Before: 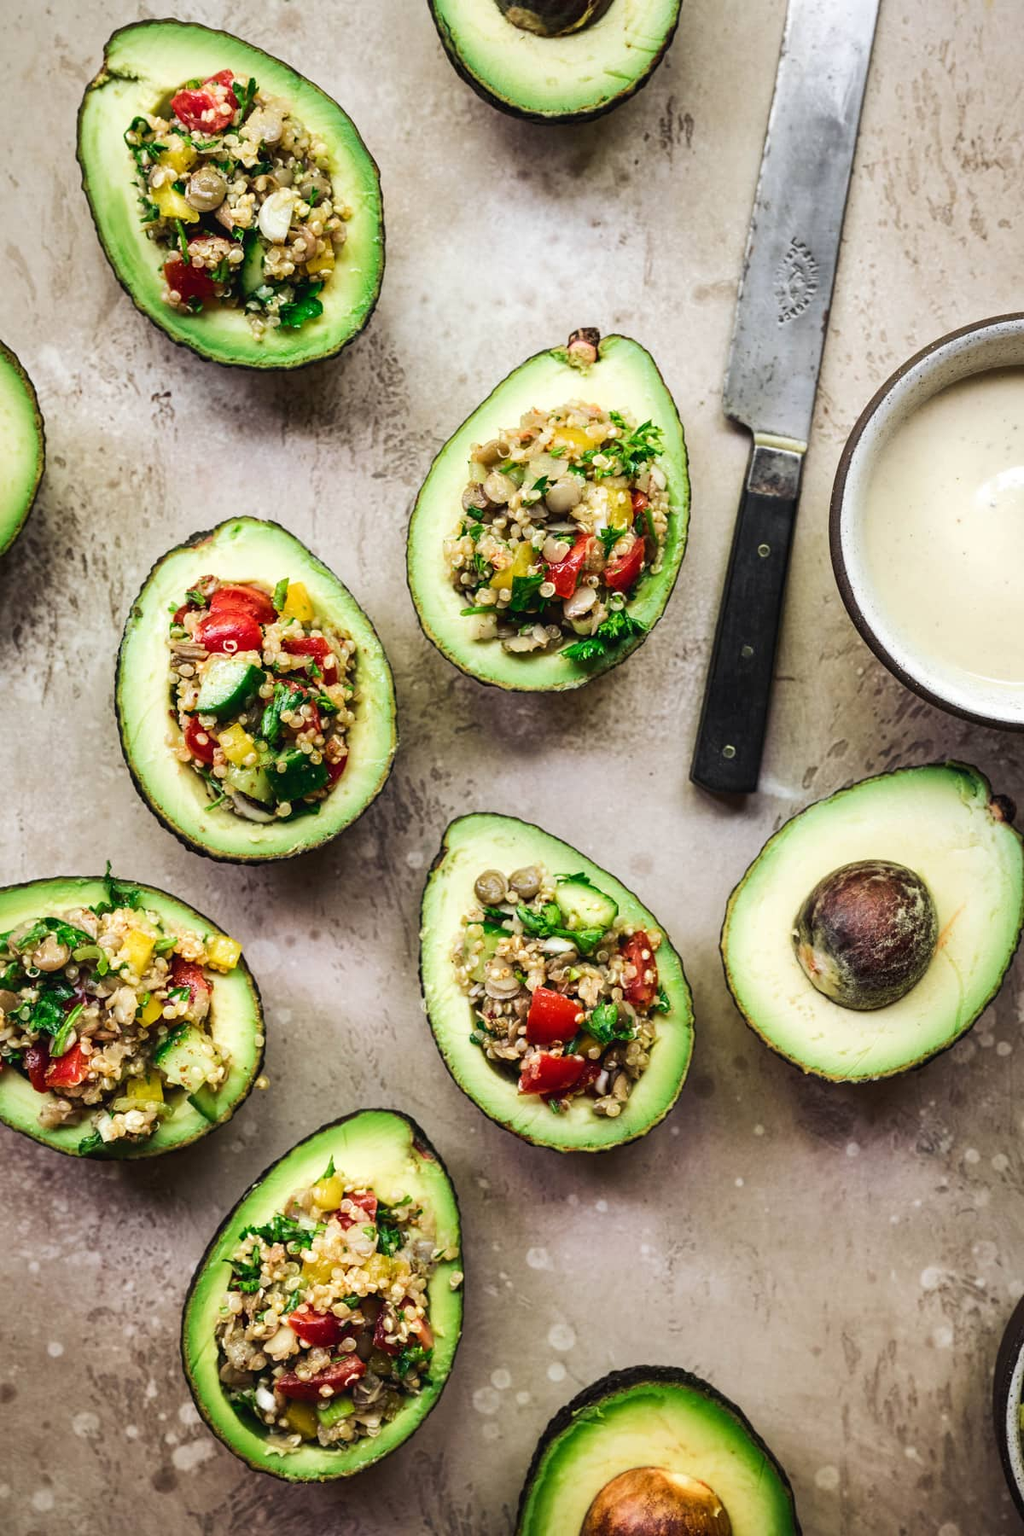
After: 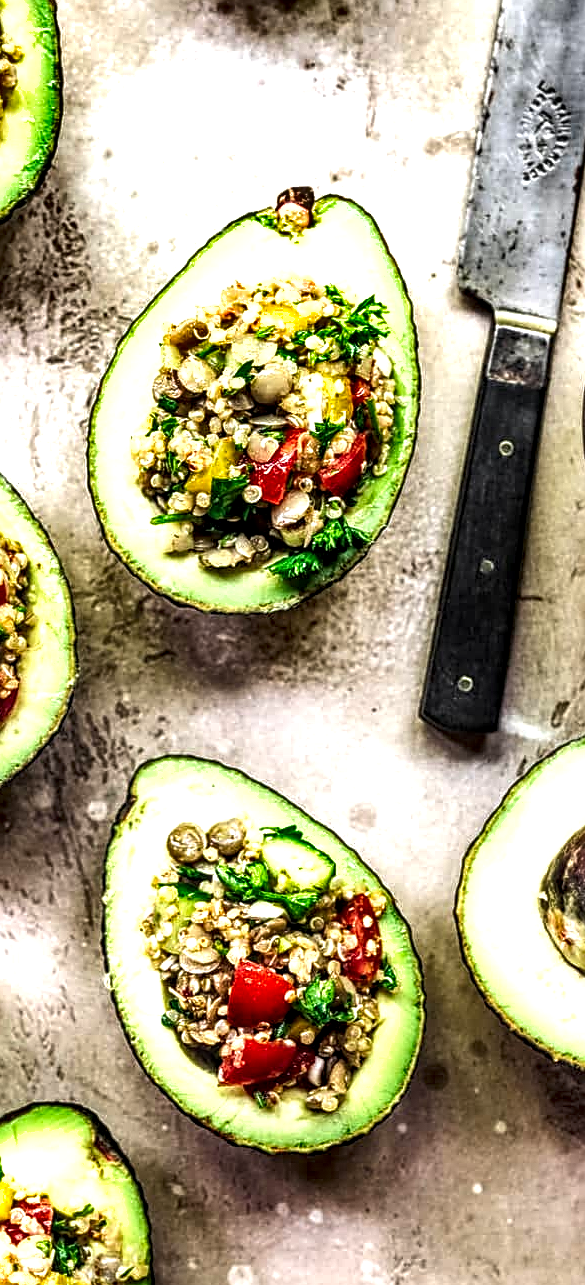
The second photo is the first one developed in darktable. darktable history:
shadows and highlights: low approximation 0.01, soften with gaussian
levels: levels [0, 0.48, 0.961]
crop: left 32.439%, top 10.988%, right 18.747%, bottom 17.579%
tone equalizer: -8 EV -0.725 EV, -7 EV -0.686 EV, -6 EV -0.585 EV, -5 EV -0.407 EV, -3 EV 0.393 EV, -2 EV 0.6 EV, -1 EV 0.69 EV, +0 EV 0.78 EV
local contrast: highlights 16%, detail 188%
sharpen: on, module defaults
contrast brightness saturation: contrast -0.116
